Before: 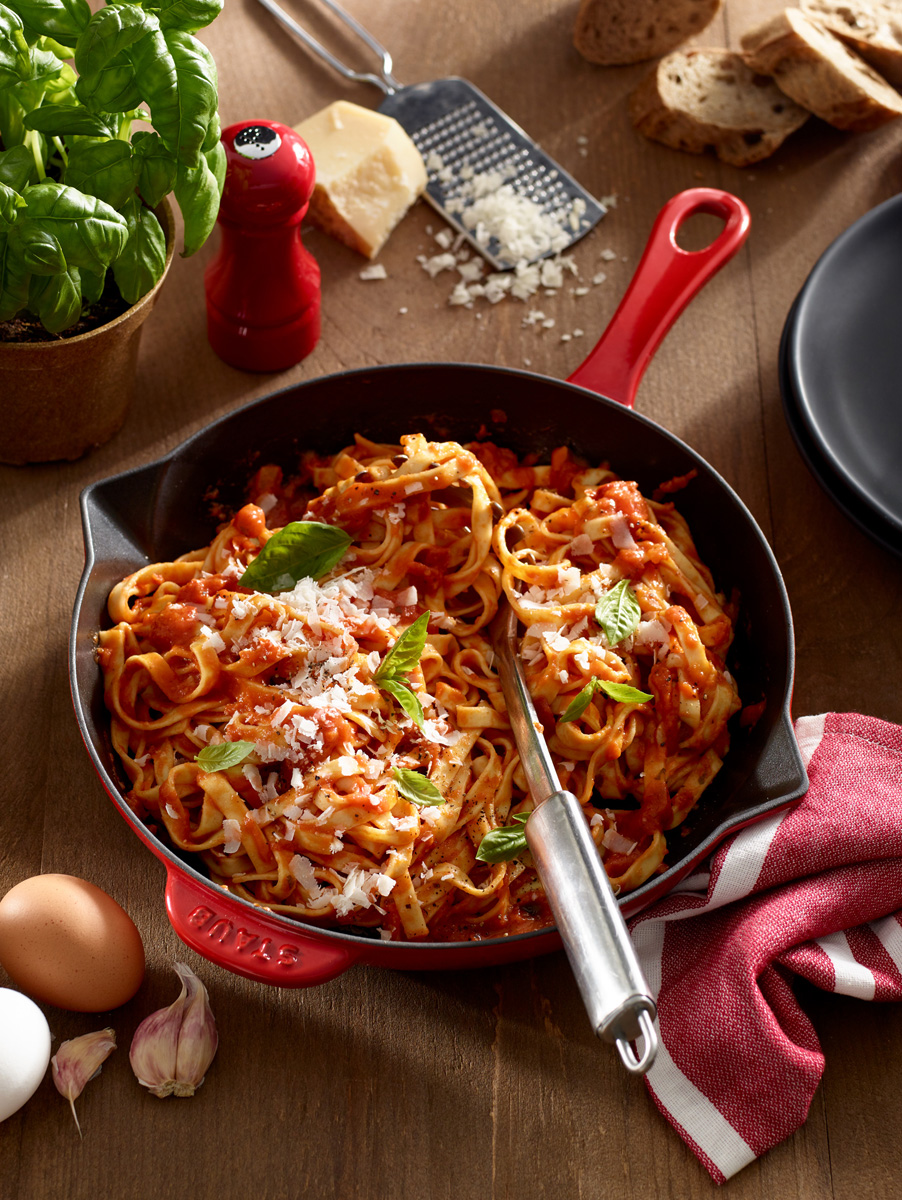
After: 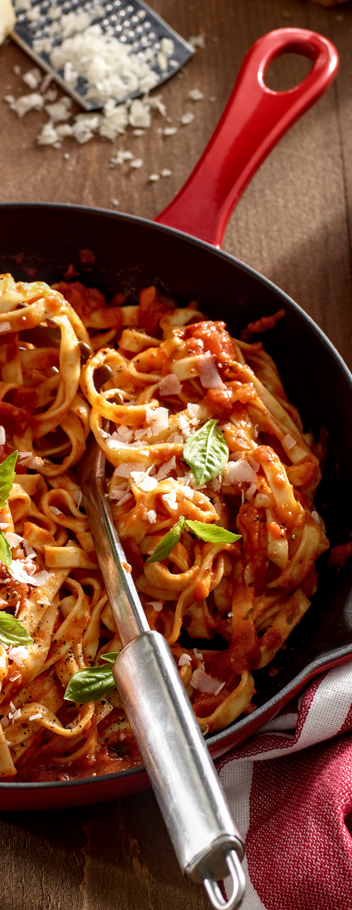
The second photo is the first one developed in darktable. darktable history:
local contrast: on, module defaults
crop: left 45.721%, top 13.393%, right 14.118%, bottom 10.01%
